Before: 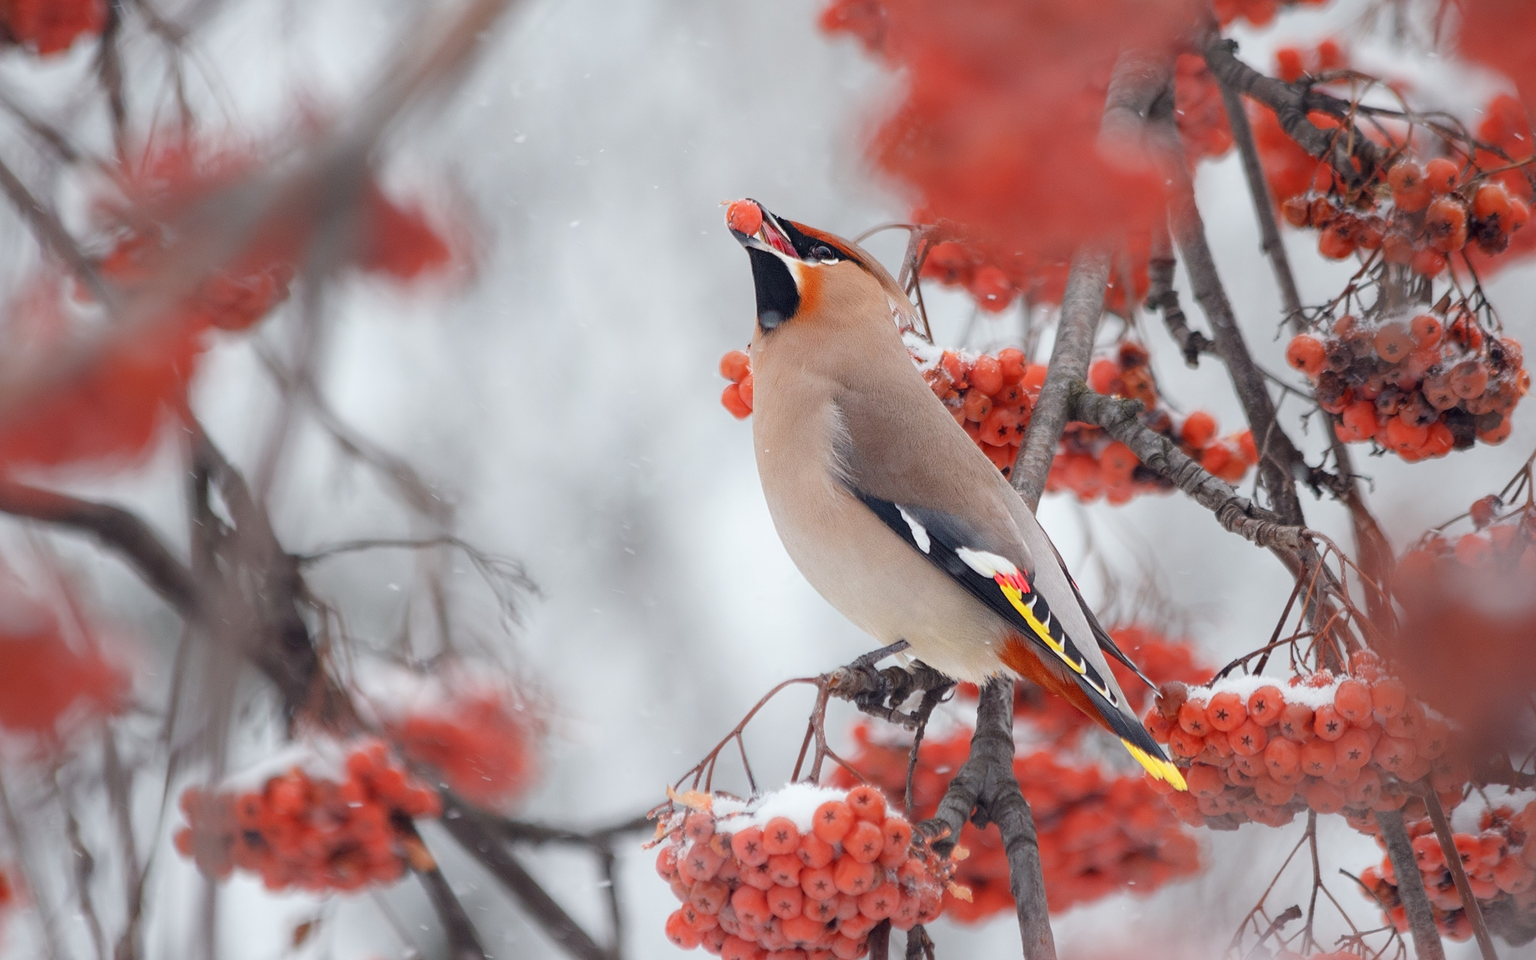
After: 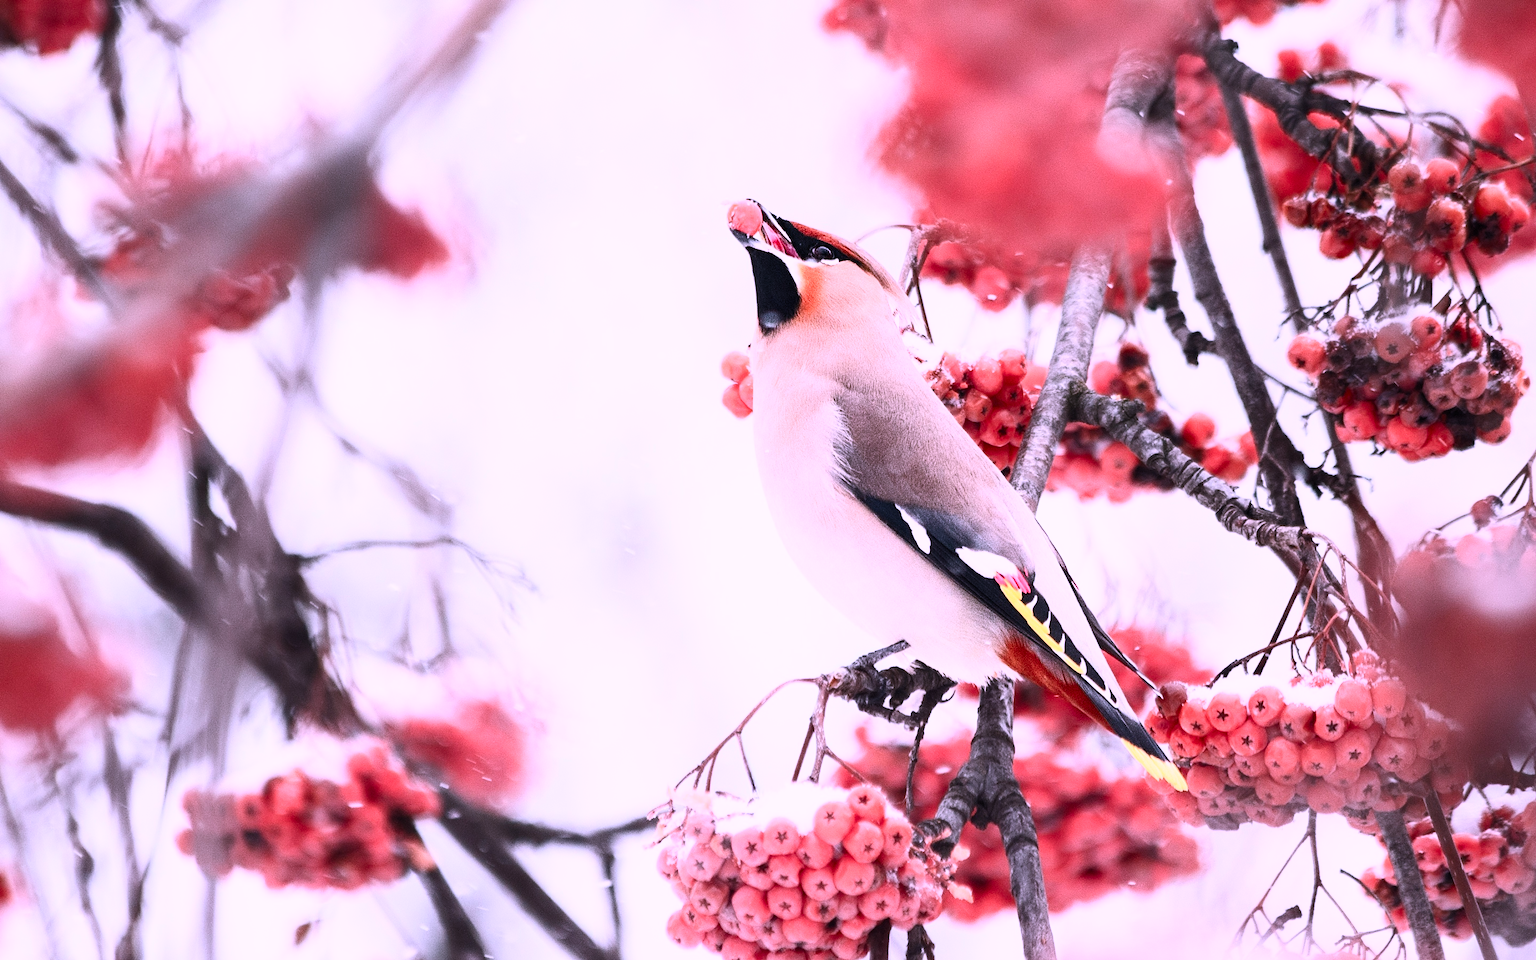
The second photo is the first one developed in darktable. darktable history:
color correction: highlights a* 15.03, highlights b* -25.07
filmic rgb: black relative exposure -12.8 EV, white relative exposure 2.8 EV, threshold 3 EV, target black luminance 0%, hardness 8.54, latitude 70.41%, contrast 1.133, shadows ↔ highlights balance -0.395%, color science v4 (2020), enable highlight reconstruction true
color balance: on, module defaults
contrast brightness saturation: contrast 0.62, brightness 0.34, saturation 0.14
